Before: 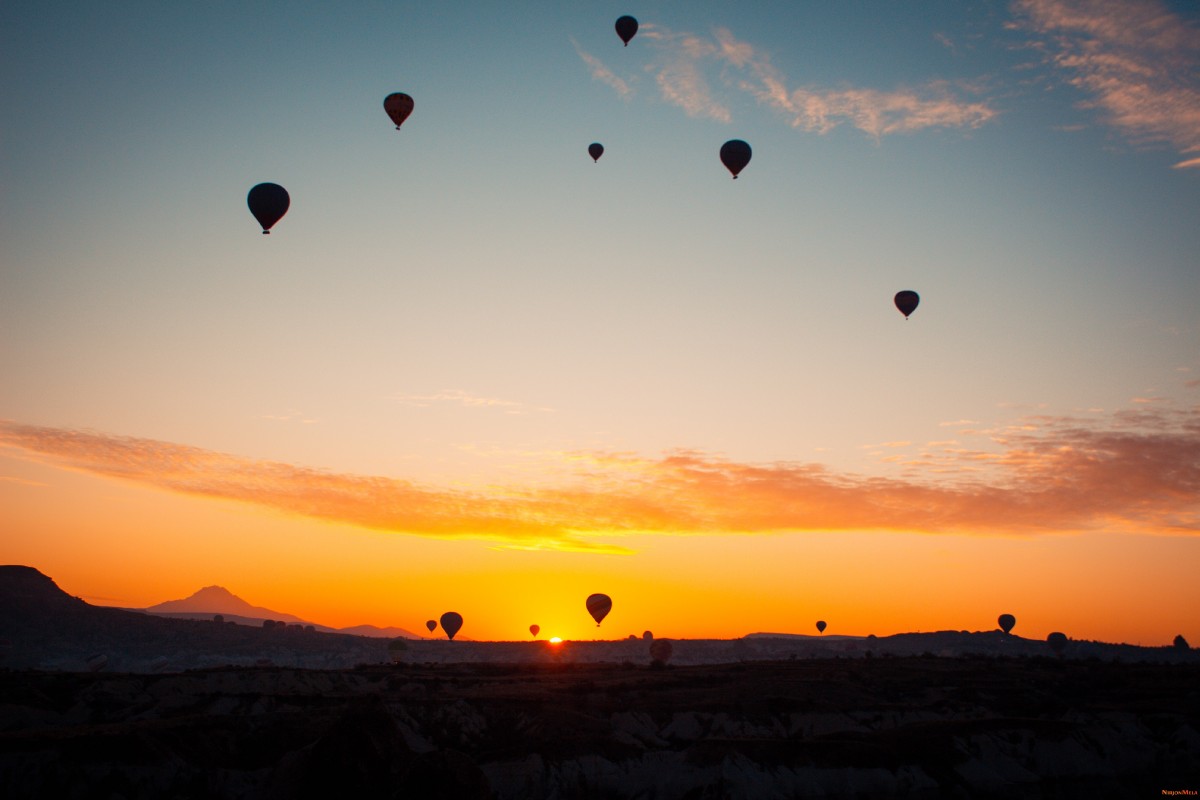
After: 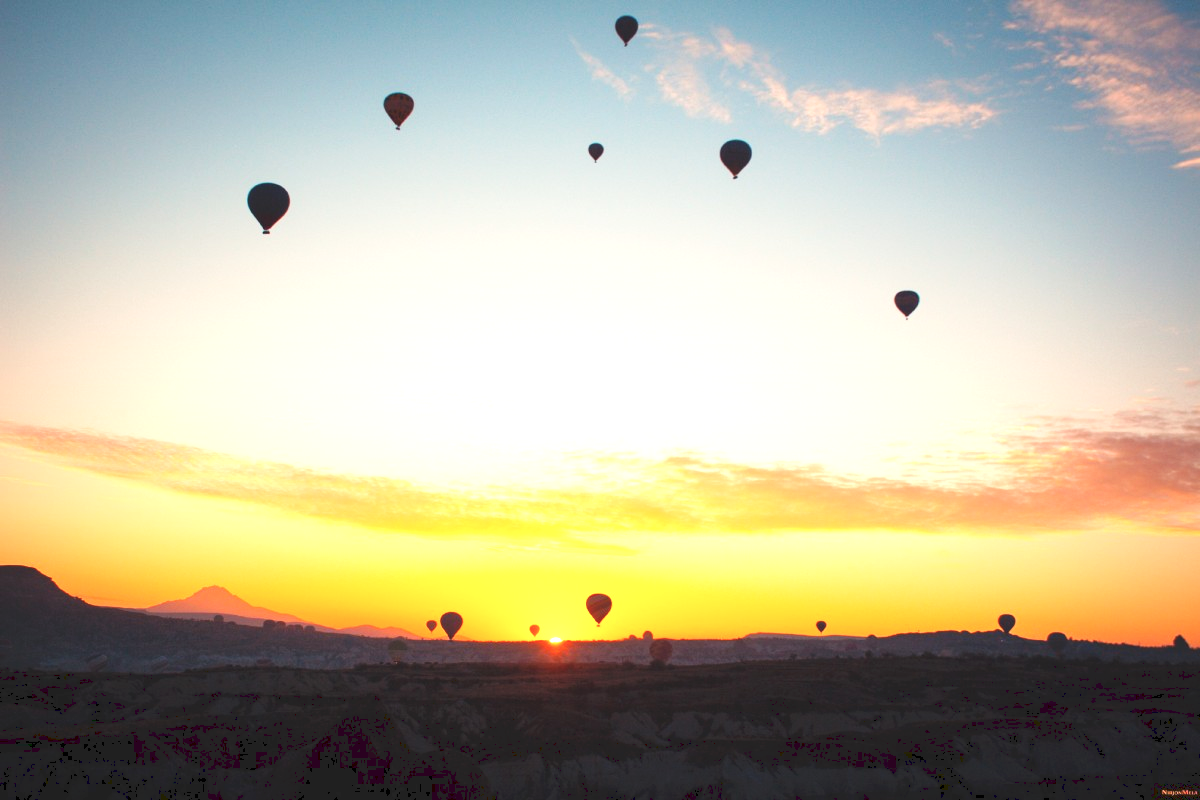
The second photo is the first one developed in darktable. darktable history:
levels: levels [0, 0.474, 0.947]
tone curve: curves: ch0 [(0, 0) (0.003, 0.115) (0.011, 0.133) (0.025, 0.157) (0.044, 0.182) (0.069, 0.209) (0.1, 0.239) (0.136, 0.279) (0.177, 0.326) (0.224, 0.379) (0.277, 0.436) (0.335, 0.507) (0.399, 0.587) (0.468, 0.671) (0.543, 0.75) (0.623, 0.837) (0.709, 0.916) (0.801, 0.978) (0.898, 0.985) (1, 1)], preserve colors none
